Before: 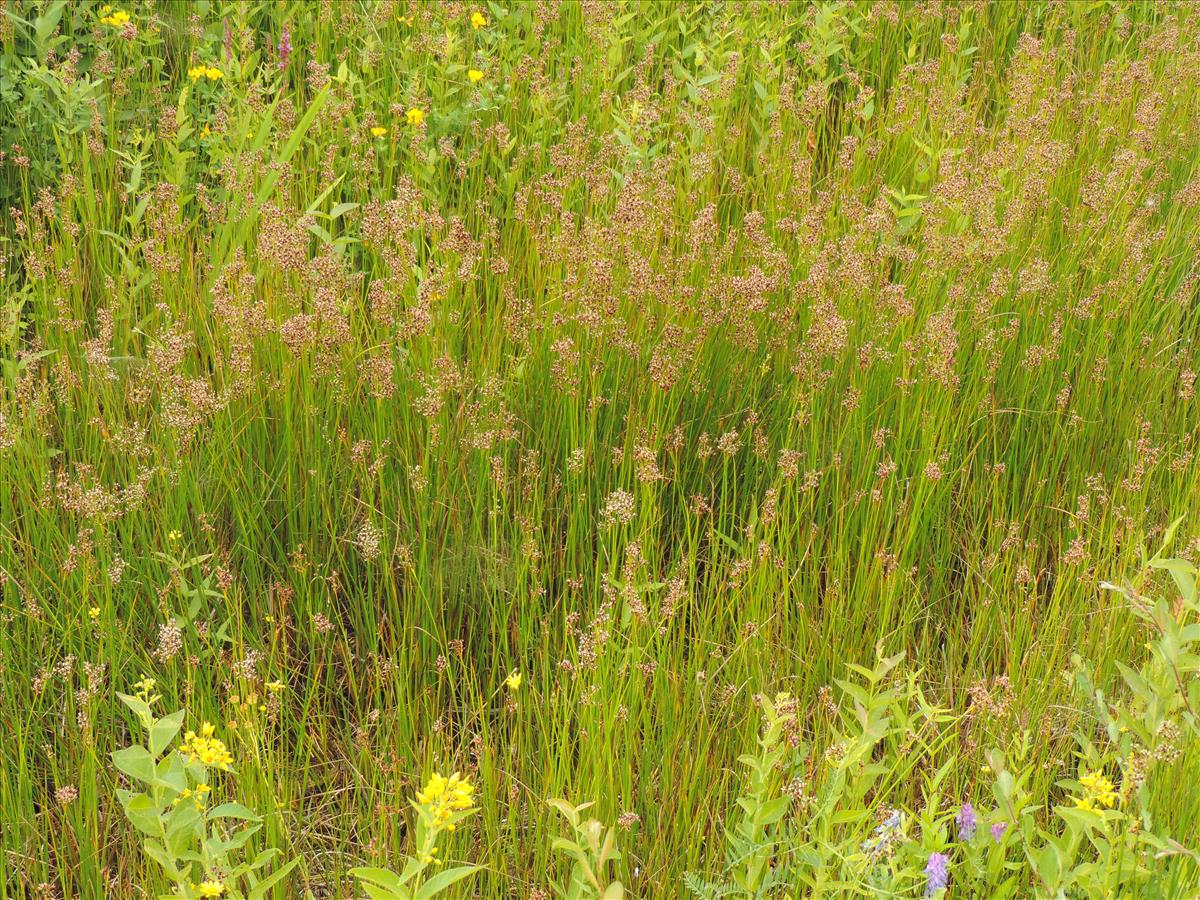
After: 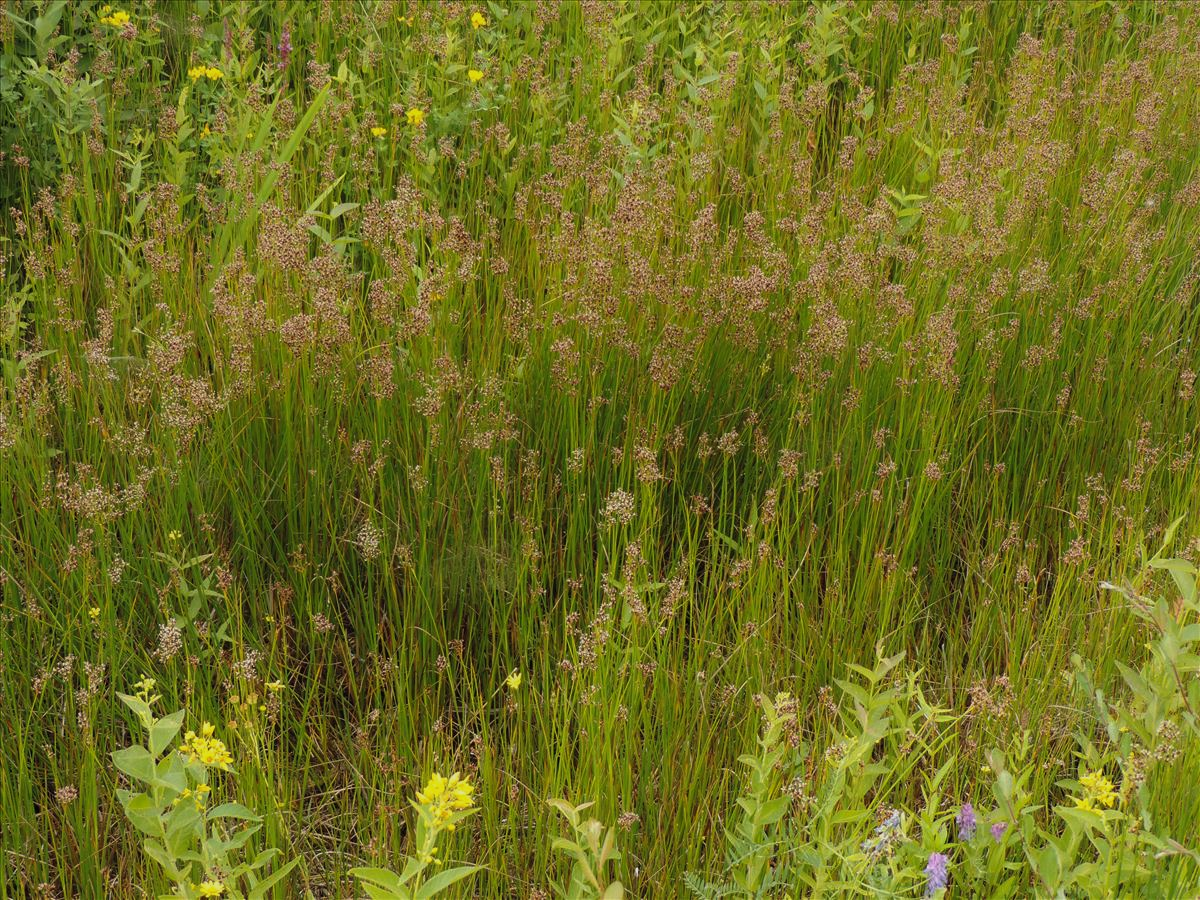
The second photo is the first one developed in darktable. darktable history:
exposure: exposure -0.956 EV, compensate highlight preservation false
tone equalizer: -8 EV -0.763 EV, -7 EV -0.734 EV, -6 EV -0.612 EV, -5 EV -0.377 EV, -3 EV 0.371 EV, -2 EV 0.6 EV, -1 EV 0.676 EV, +0 EV 0.72 EV, edges refinement/feathering 500, mask exposure compensation -1.57 EV, preserve details guided filter
